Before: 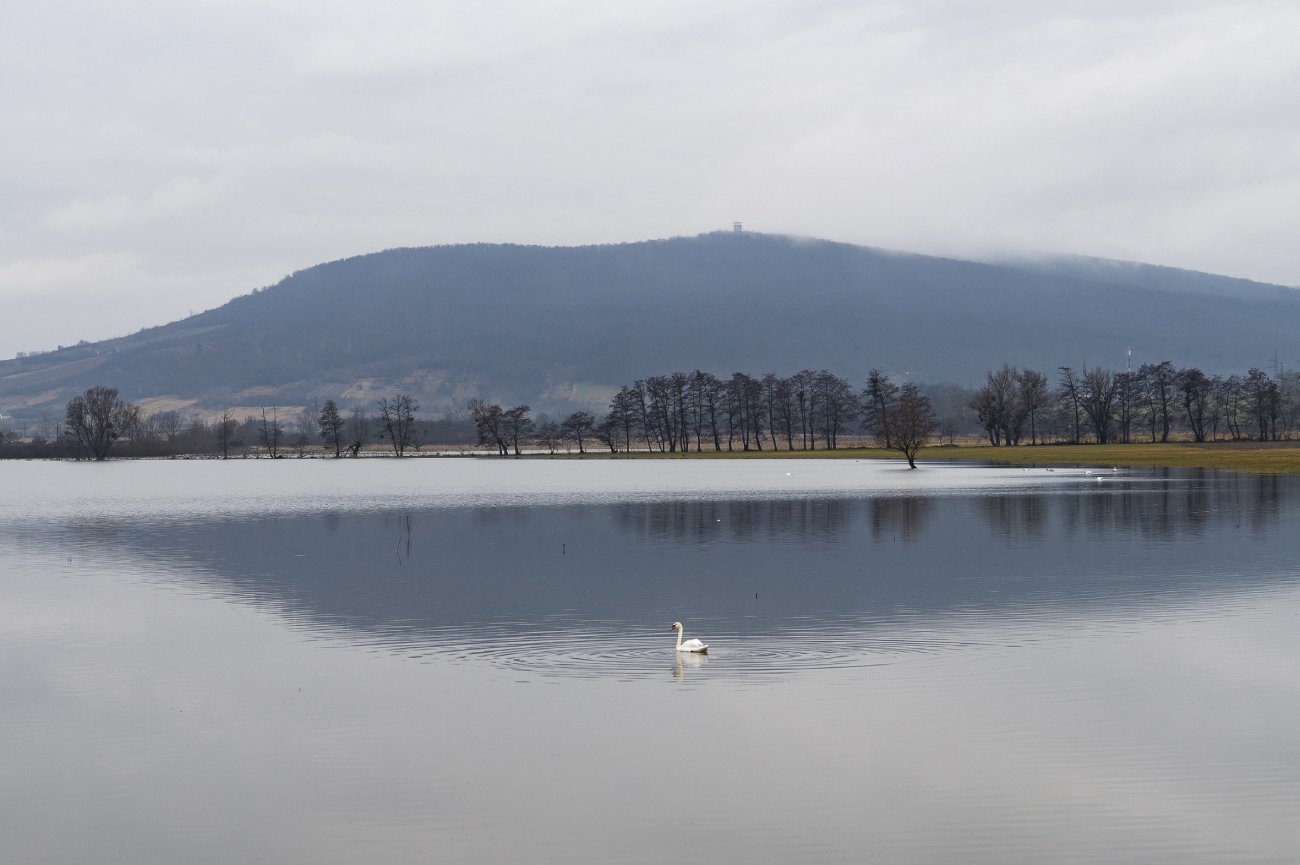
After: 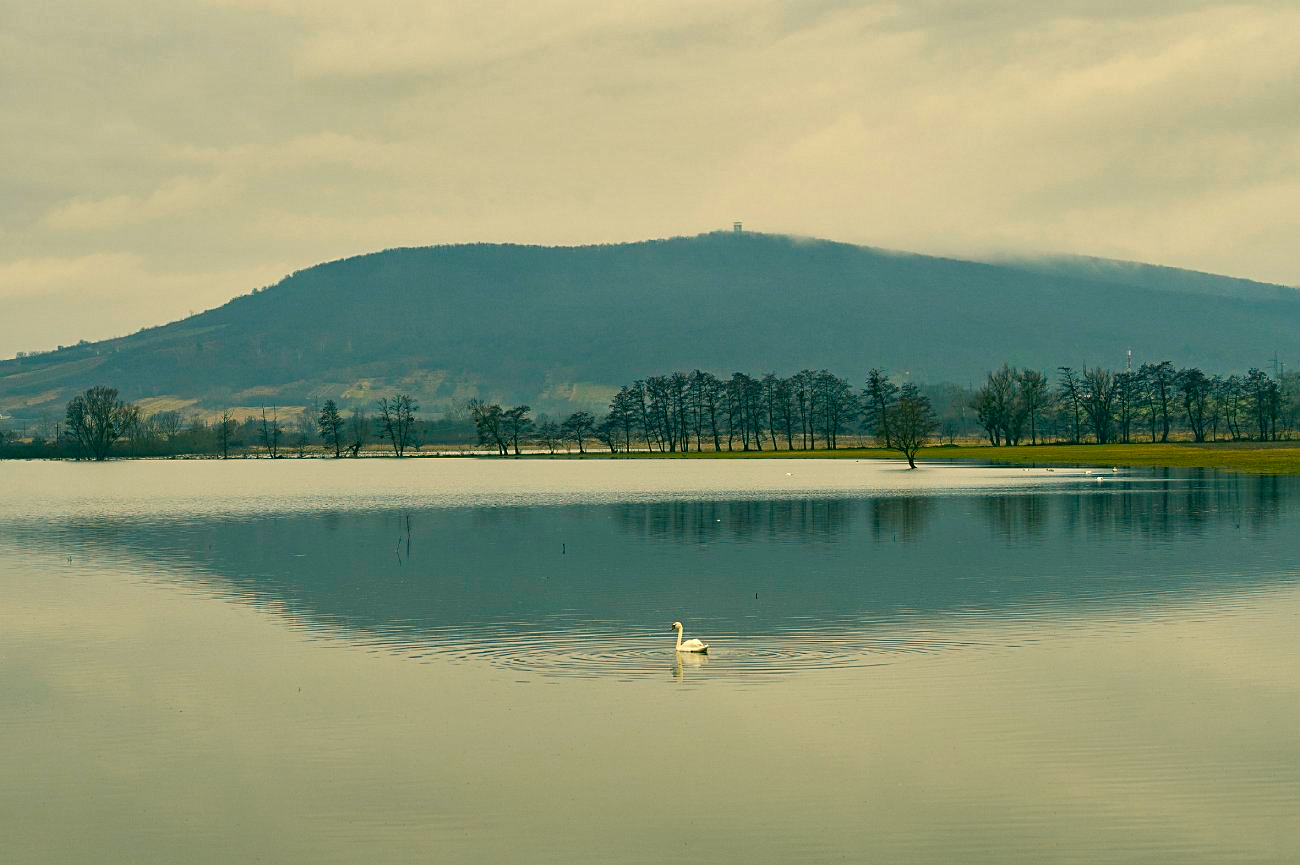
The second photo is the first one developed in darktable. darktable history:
shadows and highlights: radius 118.69, shadows 42.21, highlights -61.56, soften with gaussian
sharpen: on, module defaults
color correction: highlights a* 5.62, highlights b* 33.57, shadows a* -25.86, shadows b* 4.02
color balance rgb: perceptual saturation grading › global saturation 25%, global vibrance 20%
